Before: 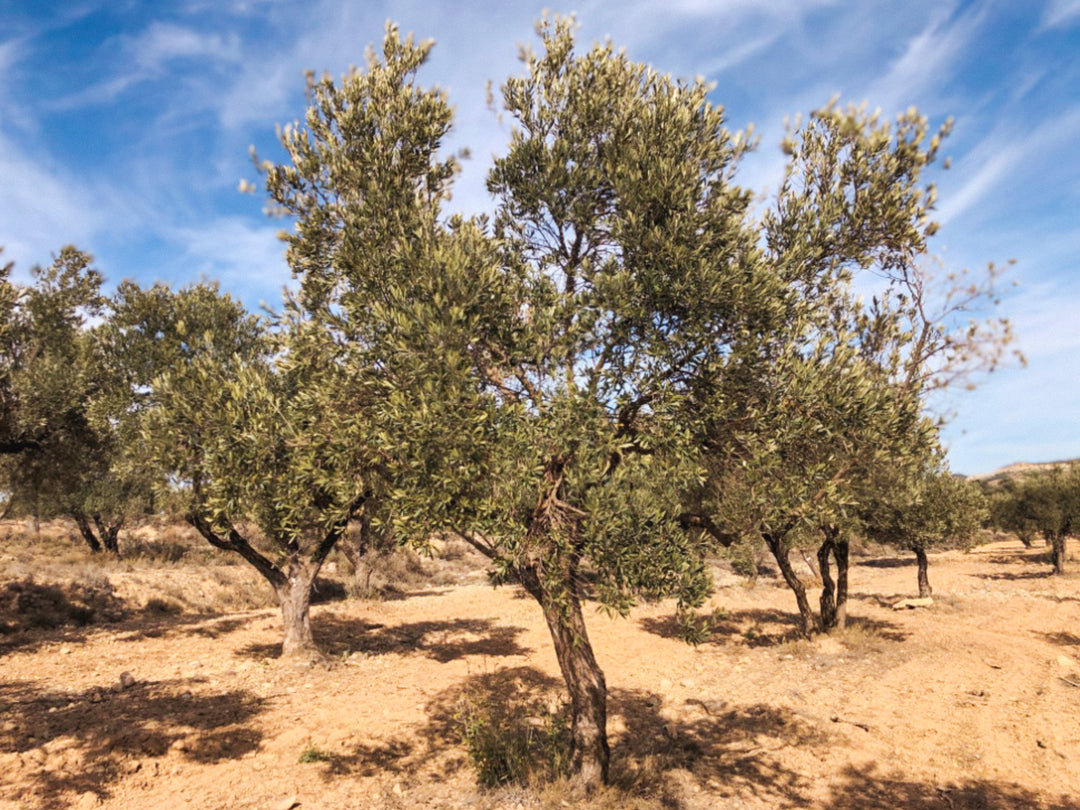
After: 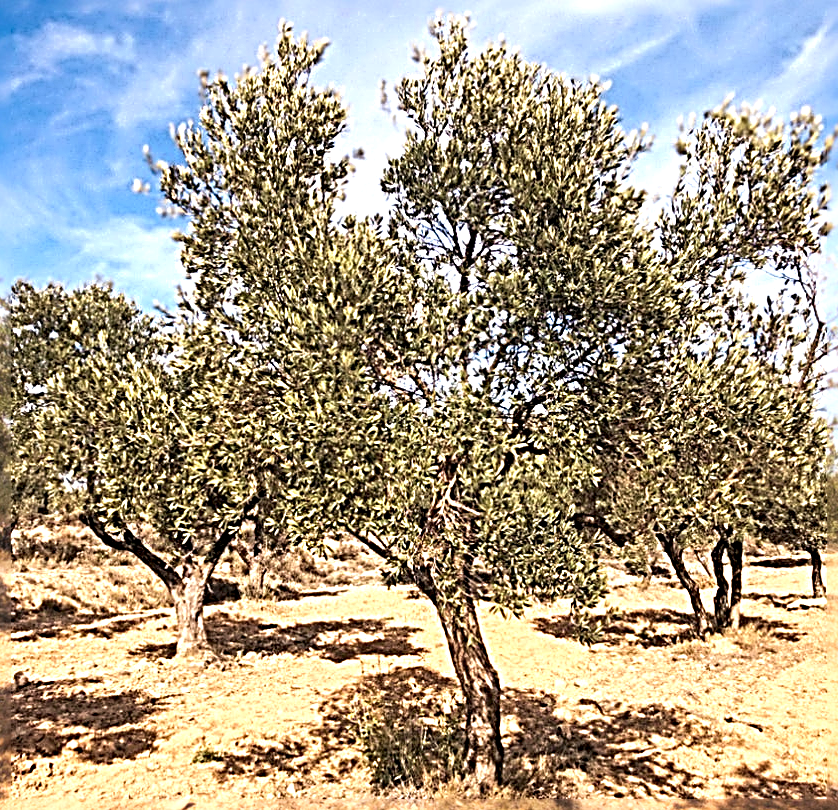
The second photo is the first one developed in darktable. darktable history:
sharpen: radius 4.035, amount 1.996
crop: left 9.903%, right 12.494%
exposure: exposure 0.61 EV, compensate exposure bias true, compensate highlight preservation false
